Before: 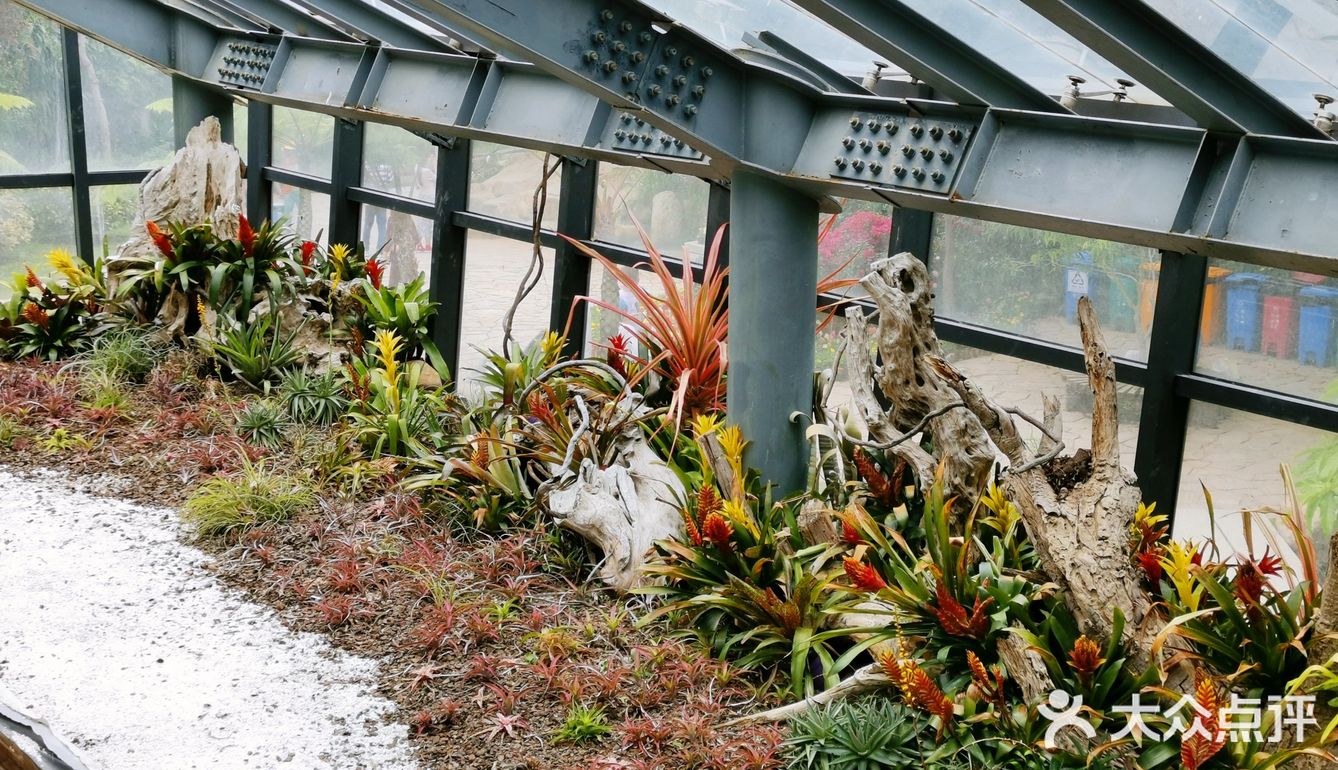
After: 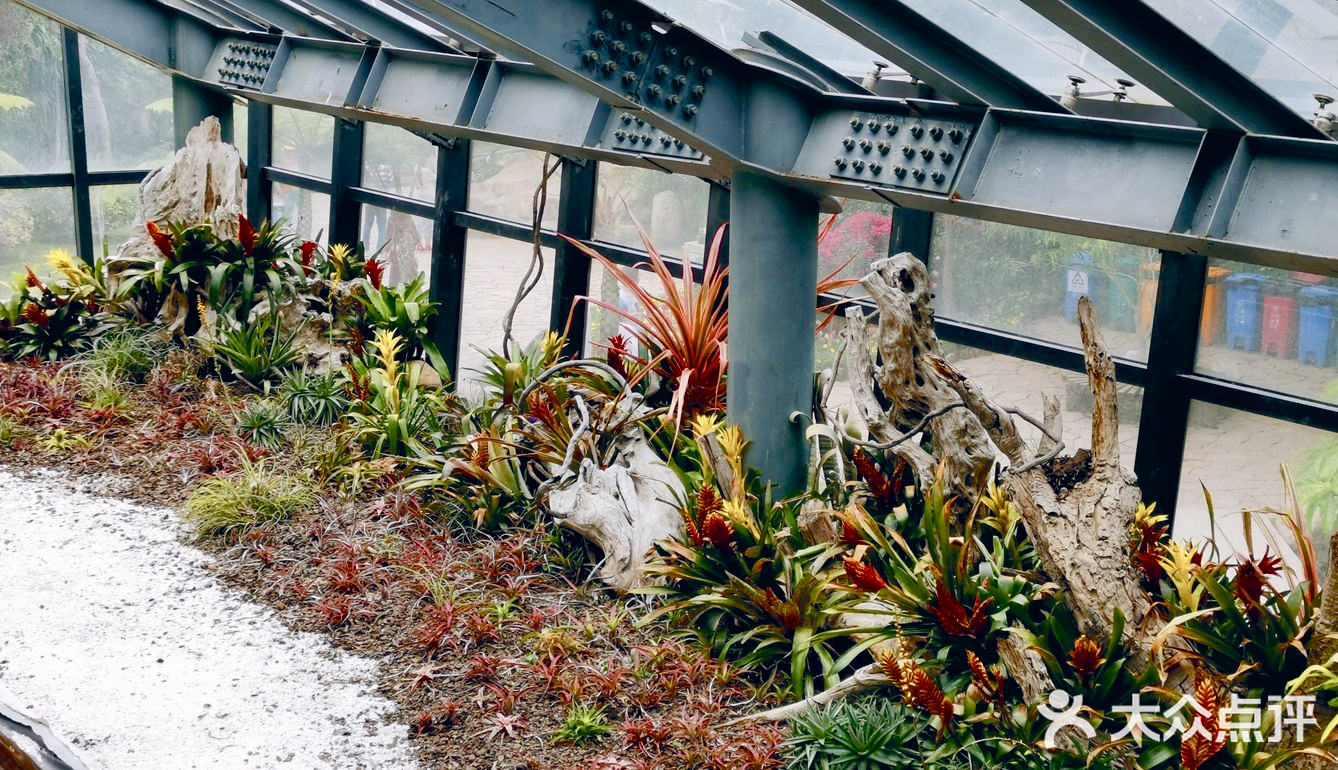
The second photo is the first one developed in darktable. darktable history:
color balance rgb: power › hue 316.18°, highlights gain › chroma 0.227%, highlights gain › hue 331.78°, global offset › chroma 0.143%, global offset › hue 254.17°, perceptual saturation grading › global saturation 25.493%, perceptual saturation grading › highlights -50.304%, perceptual saturation grading › shadows 31.209%, saturation formula JzAzBz (2021)
